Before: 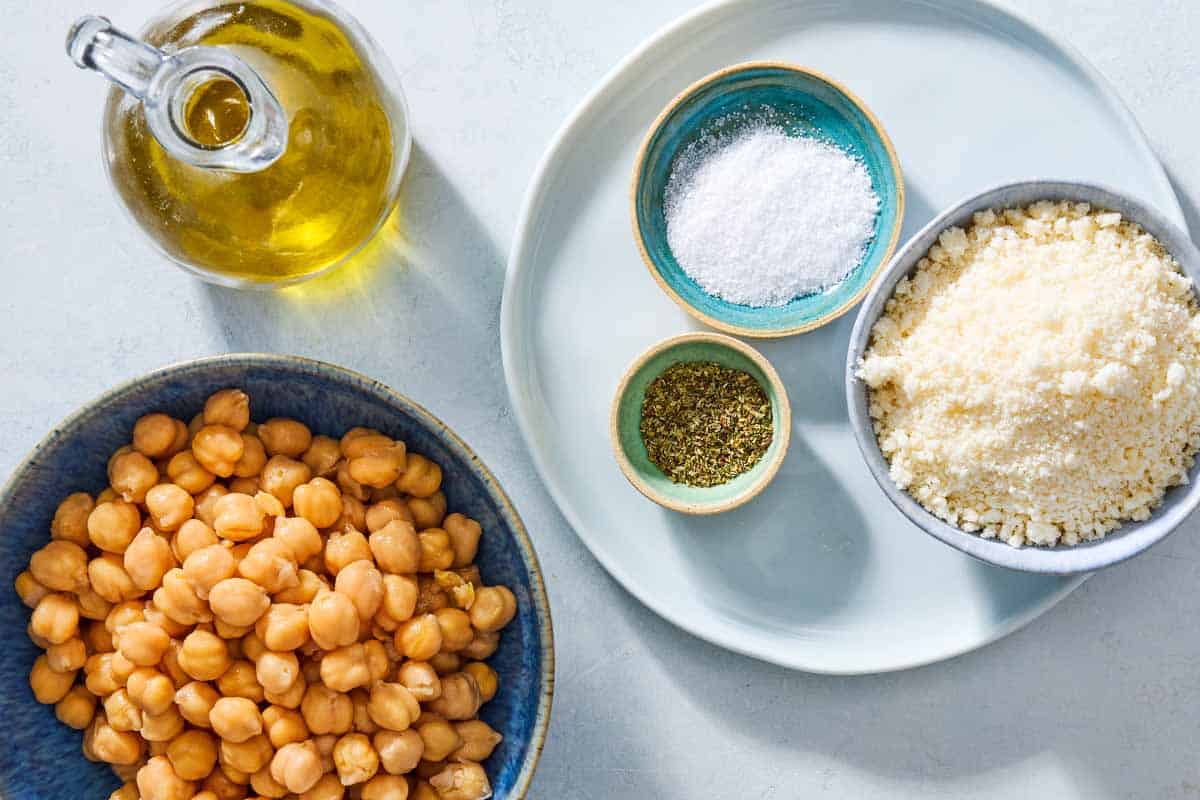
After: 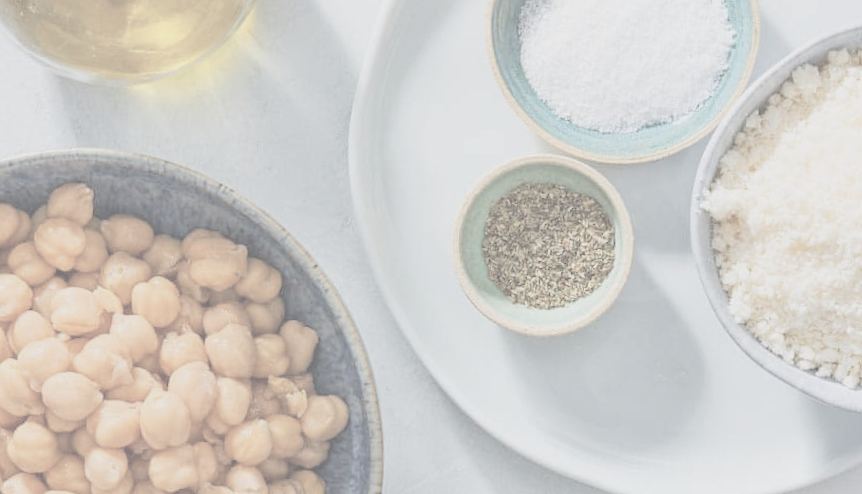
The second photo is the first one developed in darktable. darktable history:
crop and rotate: angle -3.41°, left 9.825%, top 20.644%, right 12.056%, bottom 12.116%
contrast brightness saturation: contrast -0.34, brightness 0.737, saturation -0.764
